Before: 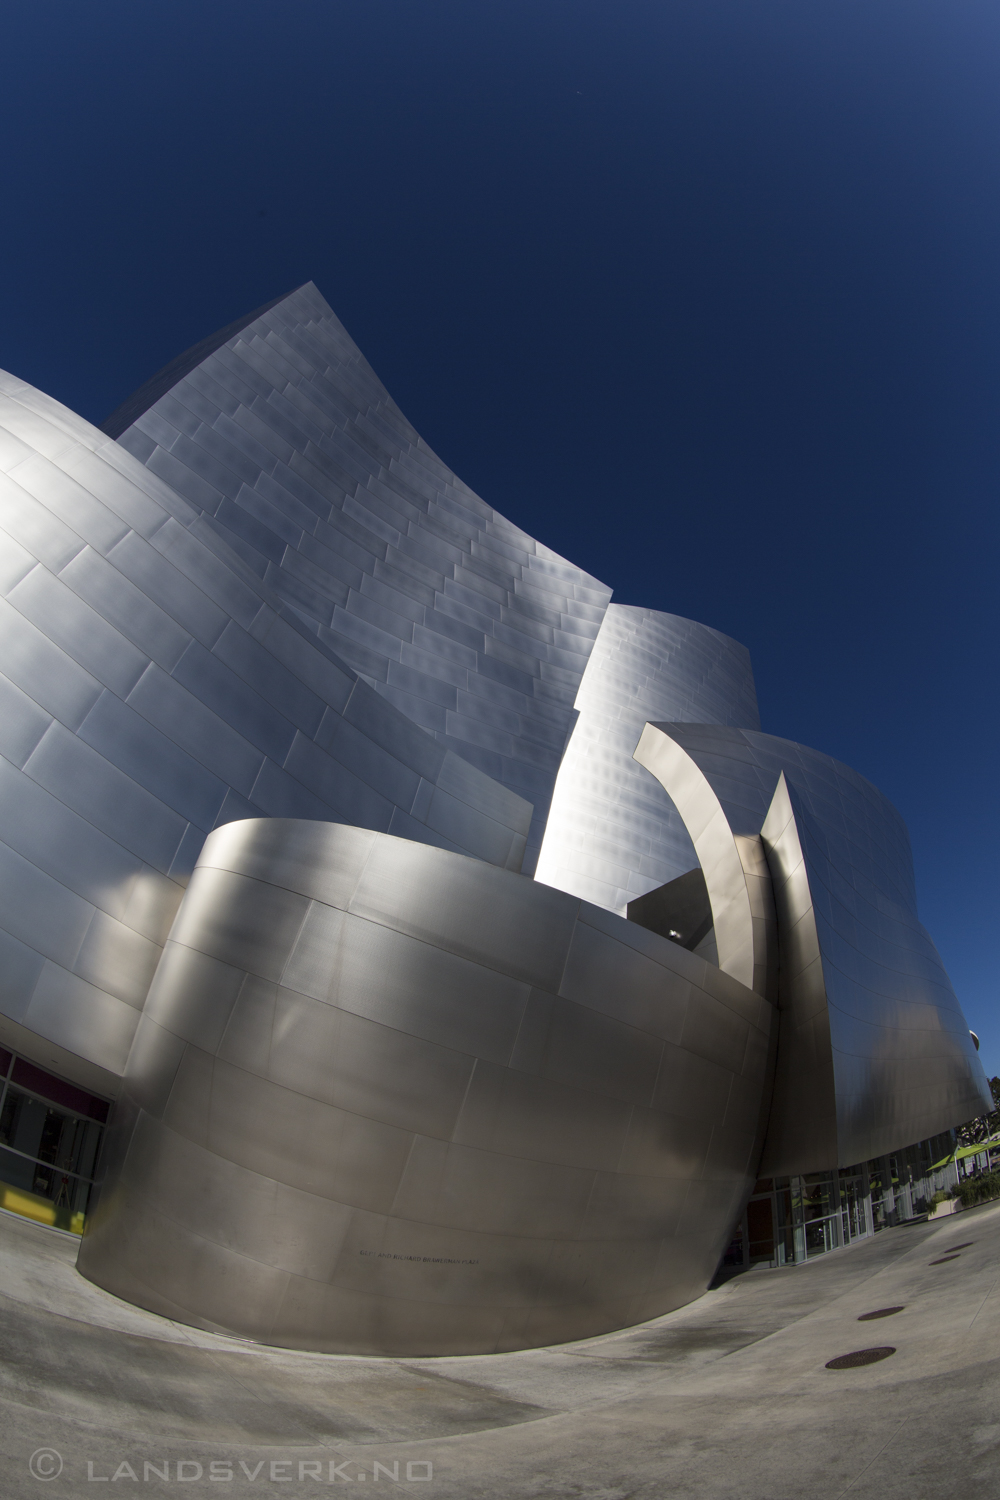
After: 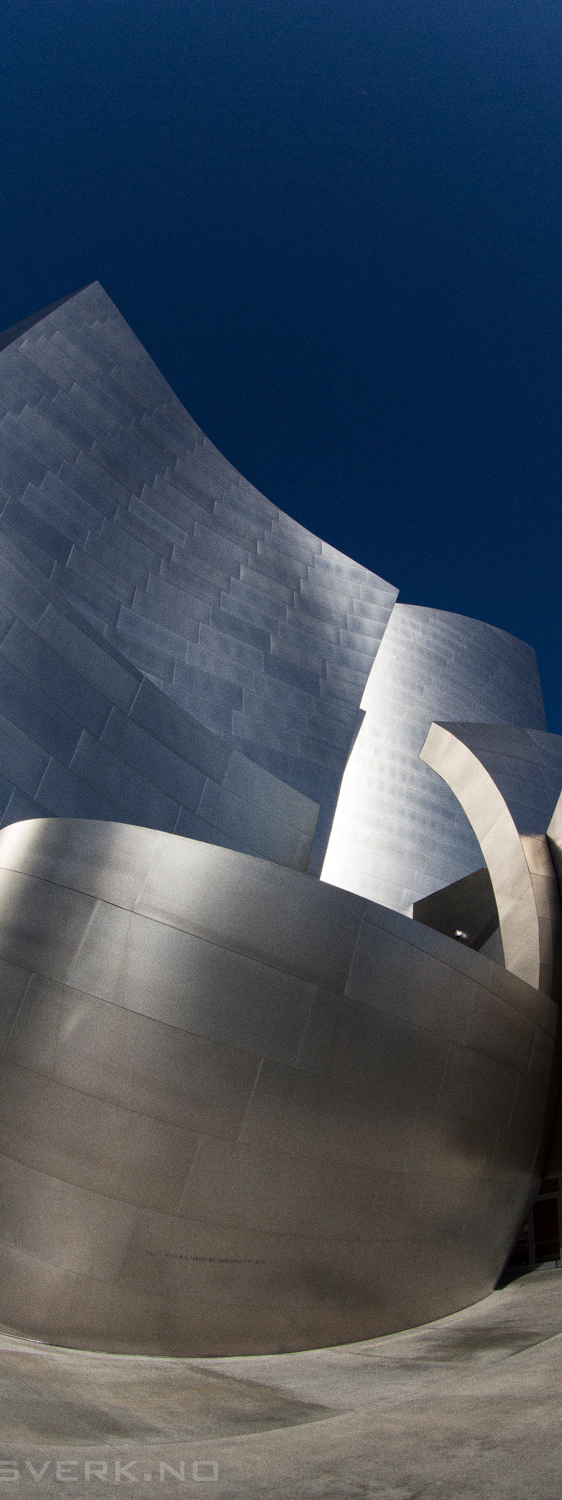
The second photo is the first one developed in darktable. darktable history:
grain: on, module defaults
crop: left 21.496%, right 22.254%
